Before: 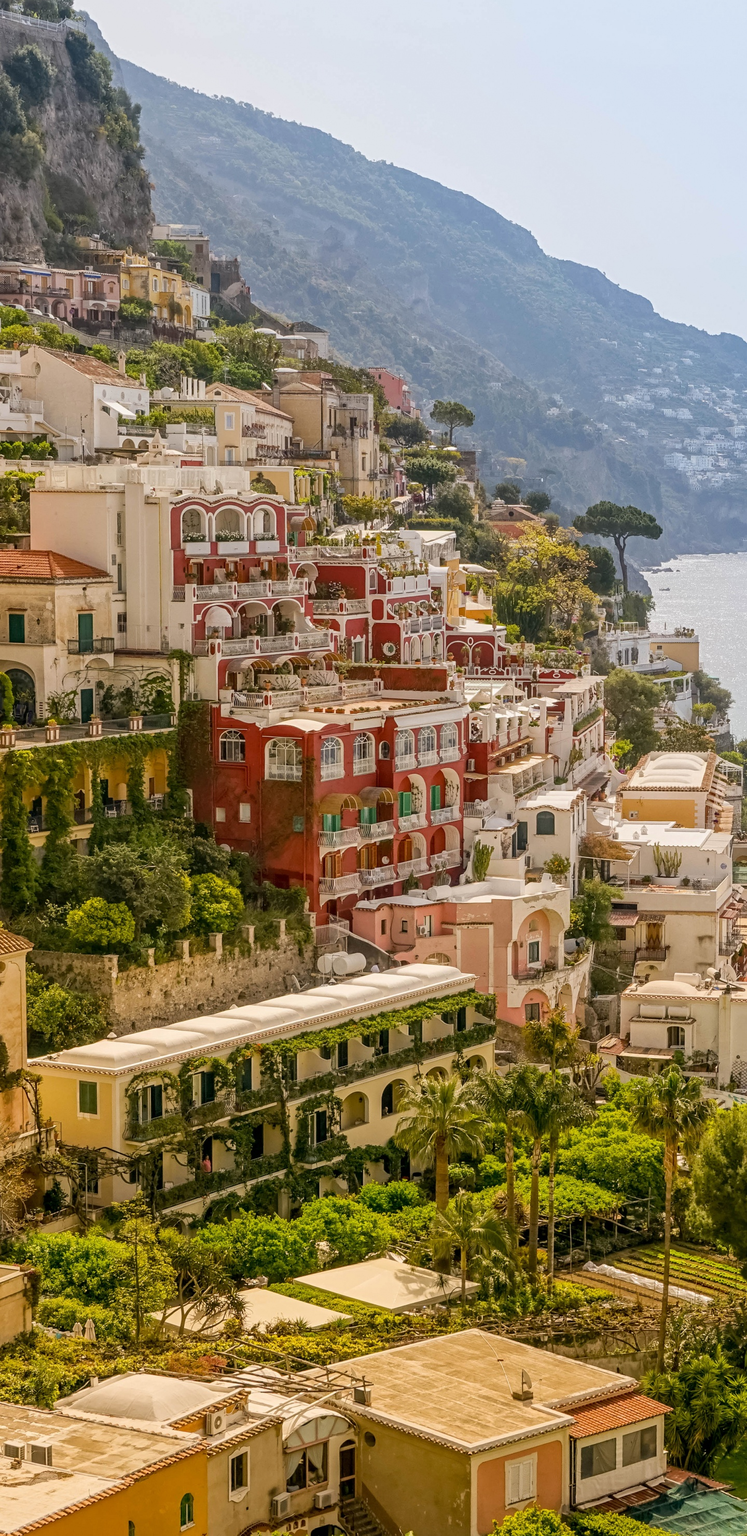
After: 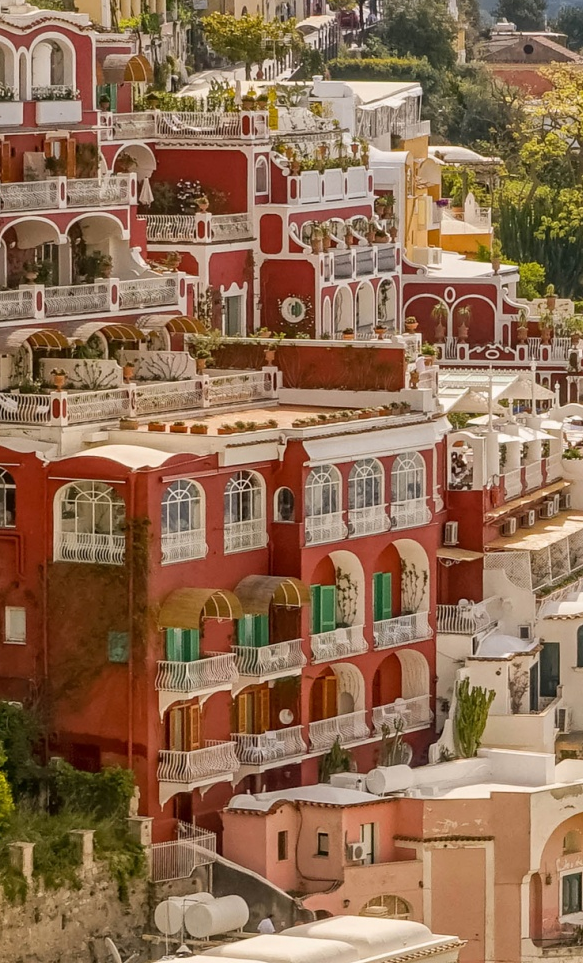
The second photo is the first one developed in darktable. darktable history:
crop: left 31.76%, top 31.82%, right 27.73%, bottom 35.637%
